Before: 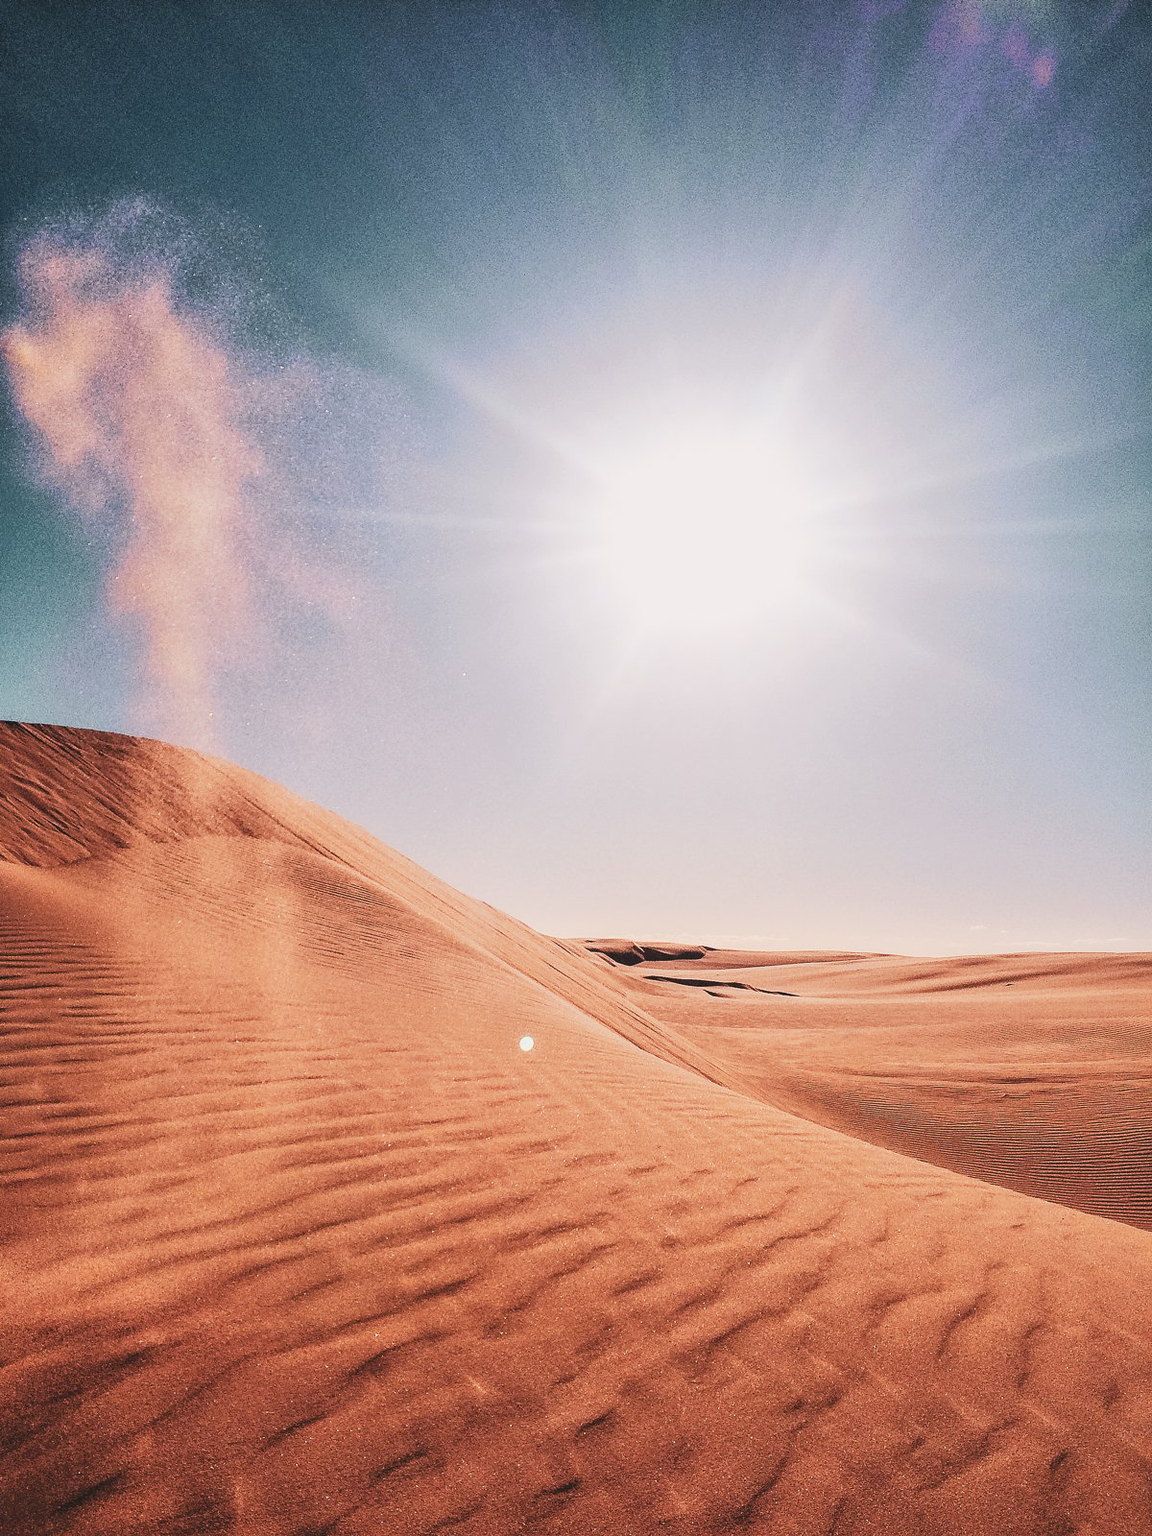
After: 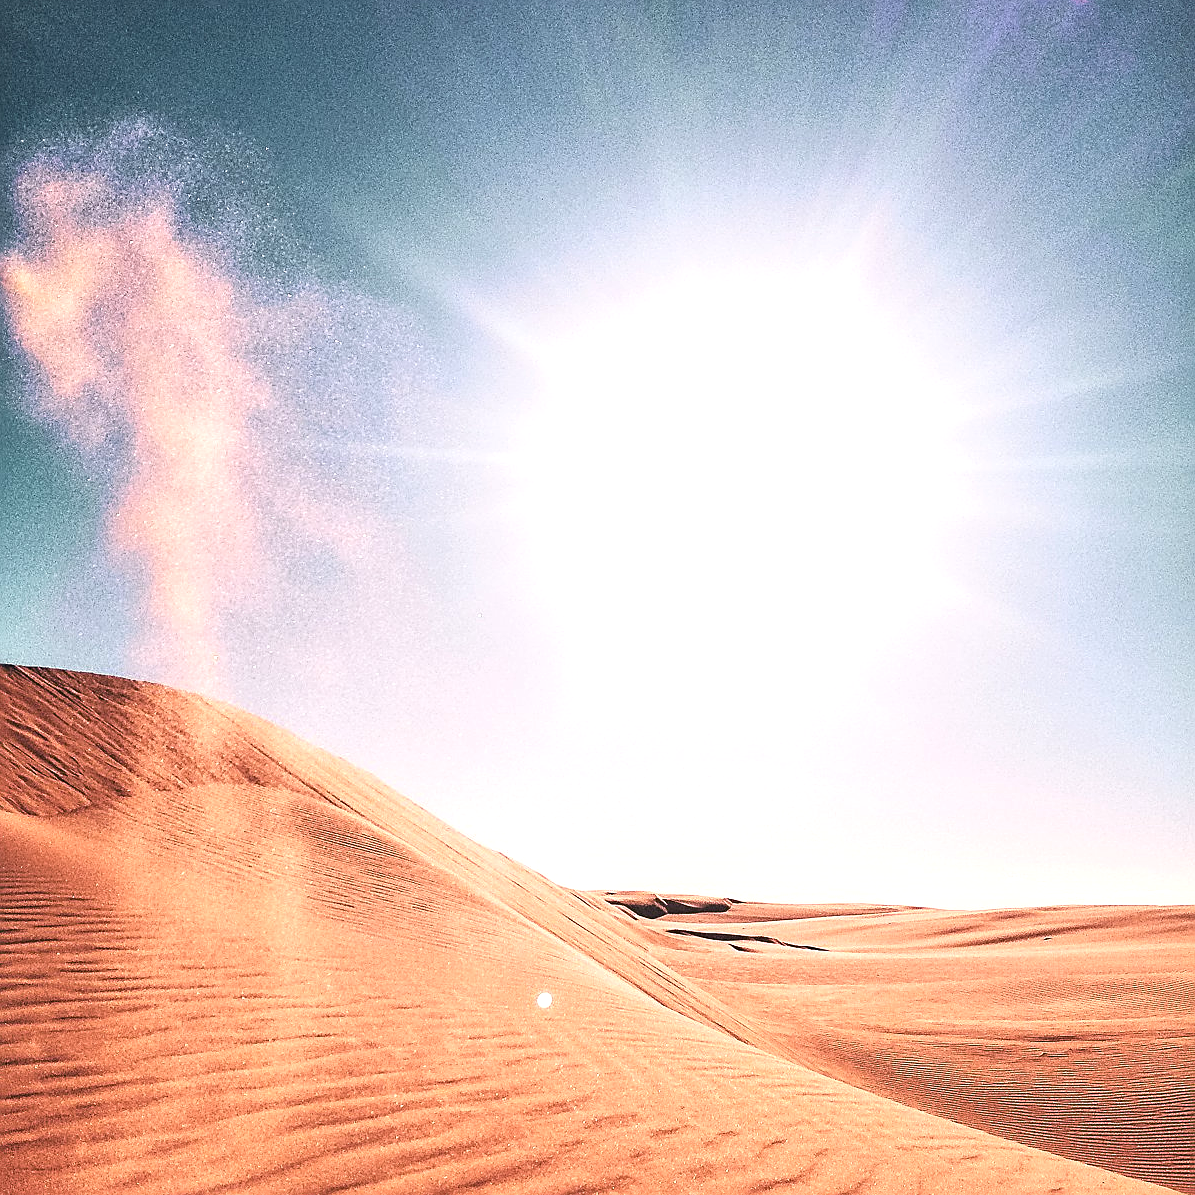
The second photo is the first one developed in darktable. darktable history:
sharpen: on, module defaults
exposure: exposure 0.669 EV, compensate highlight preservation false
crop: left 0.387%, top 5.469%, bottom 19.809%
